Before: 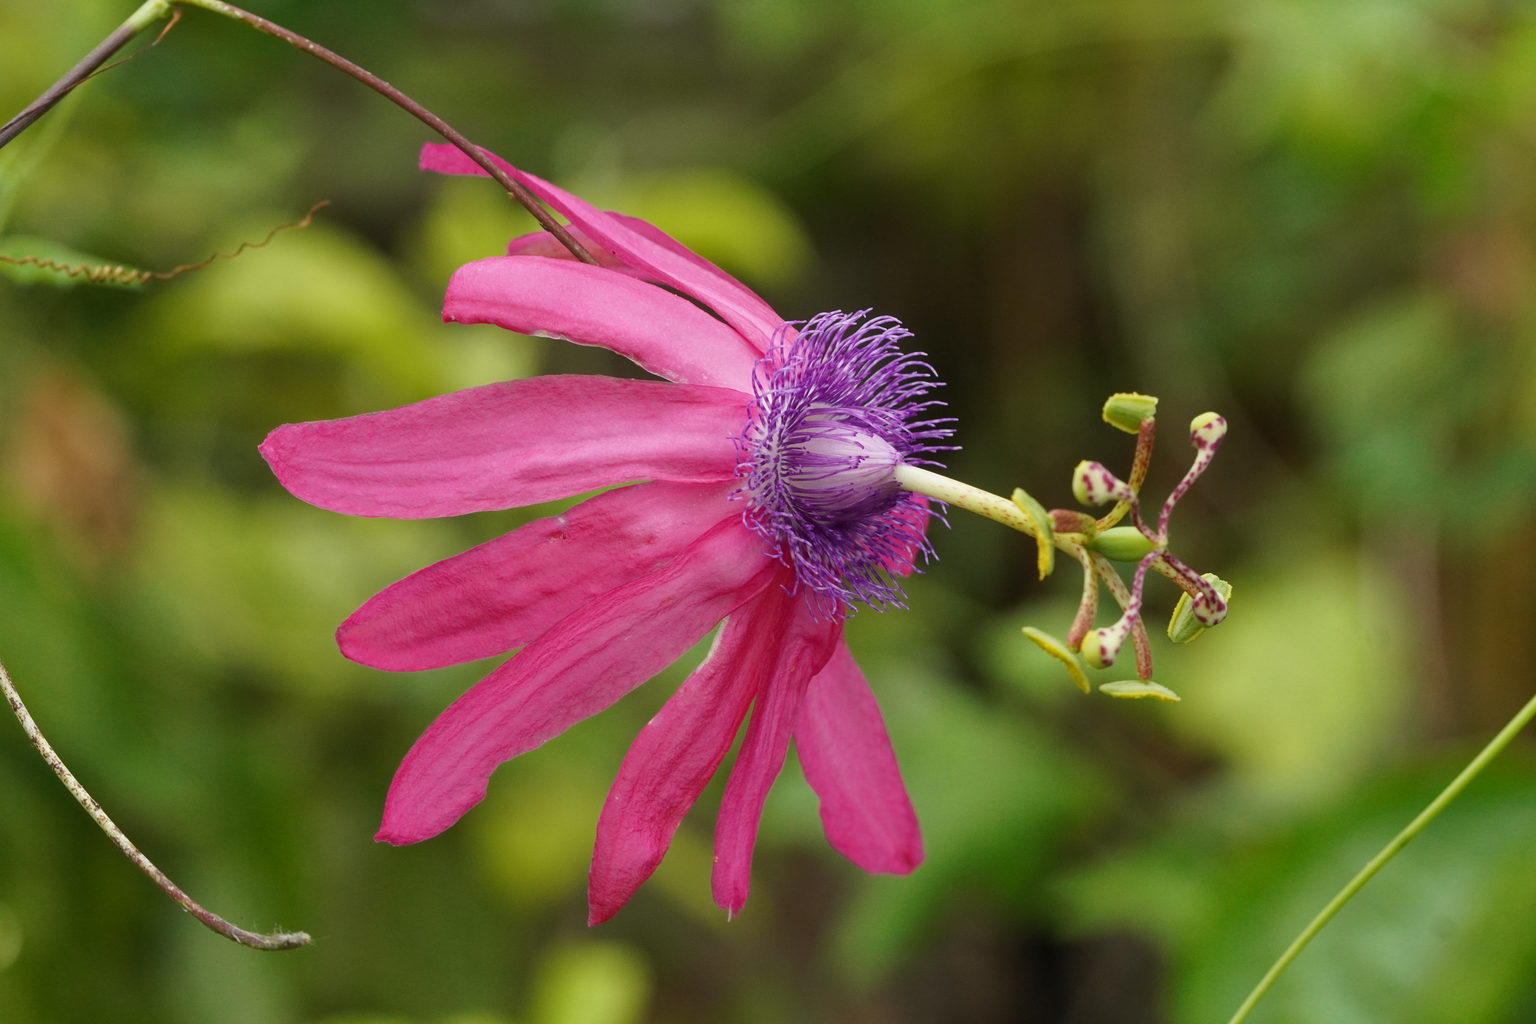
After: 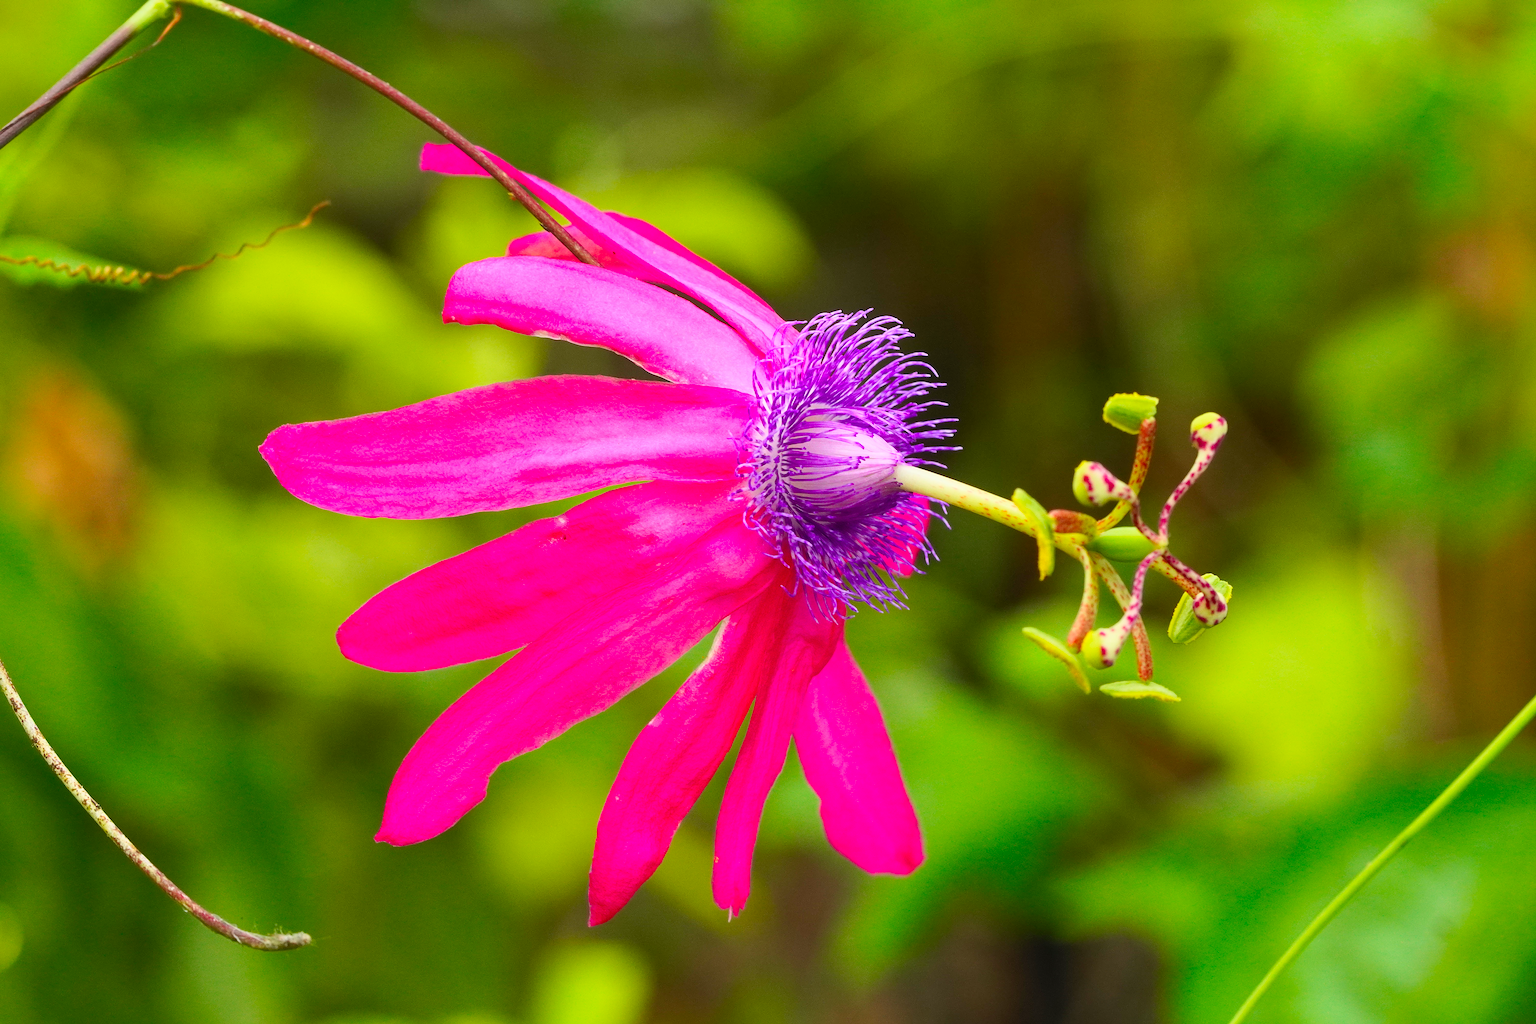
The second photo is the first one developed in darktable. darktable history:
sharpen: on, module defaults
contrast brightness saturation: contrast 0.197, brightness 0.192, saturation 0.813
